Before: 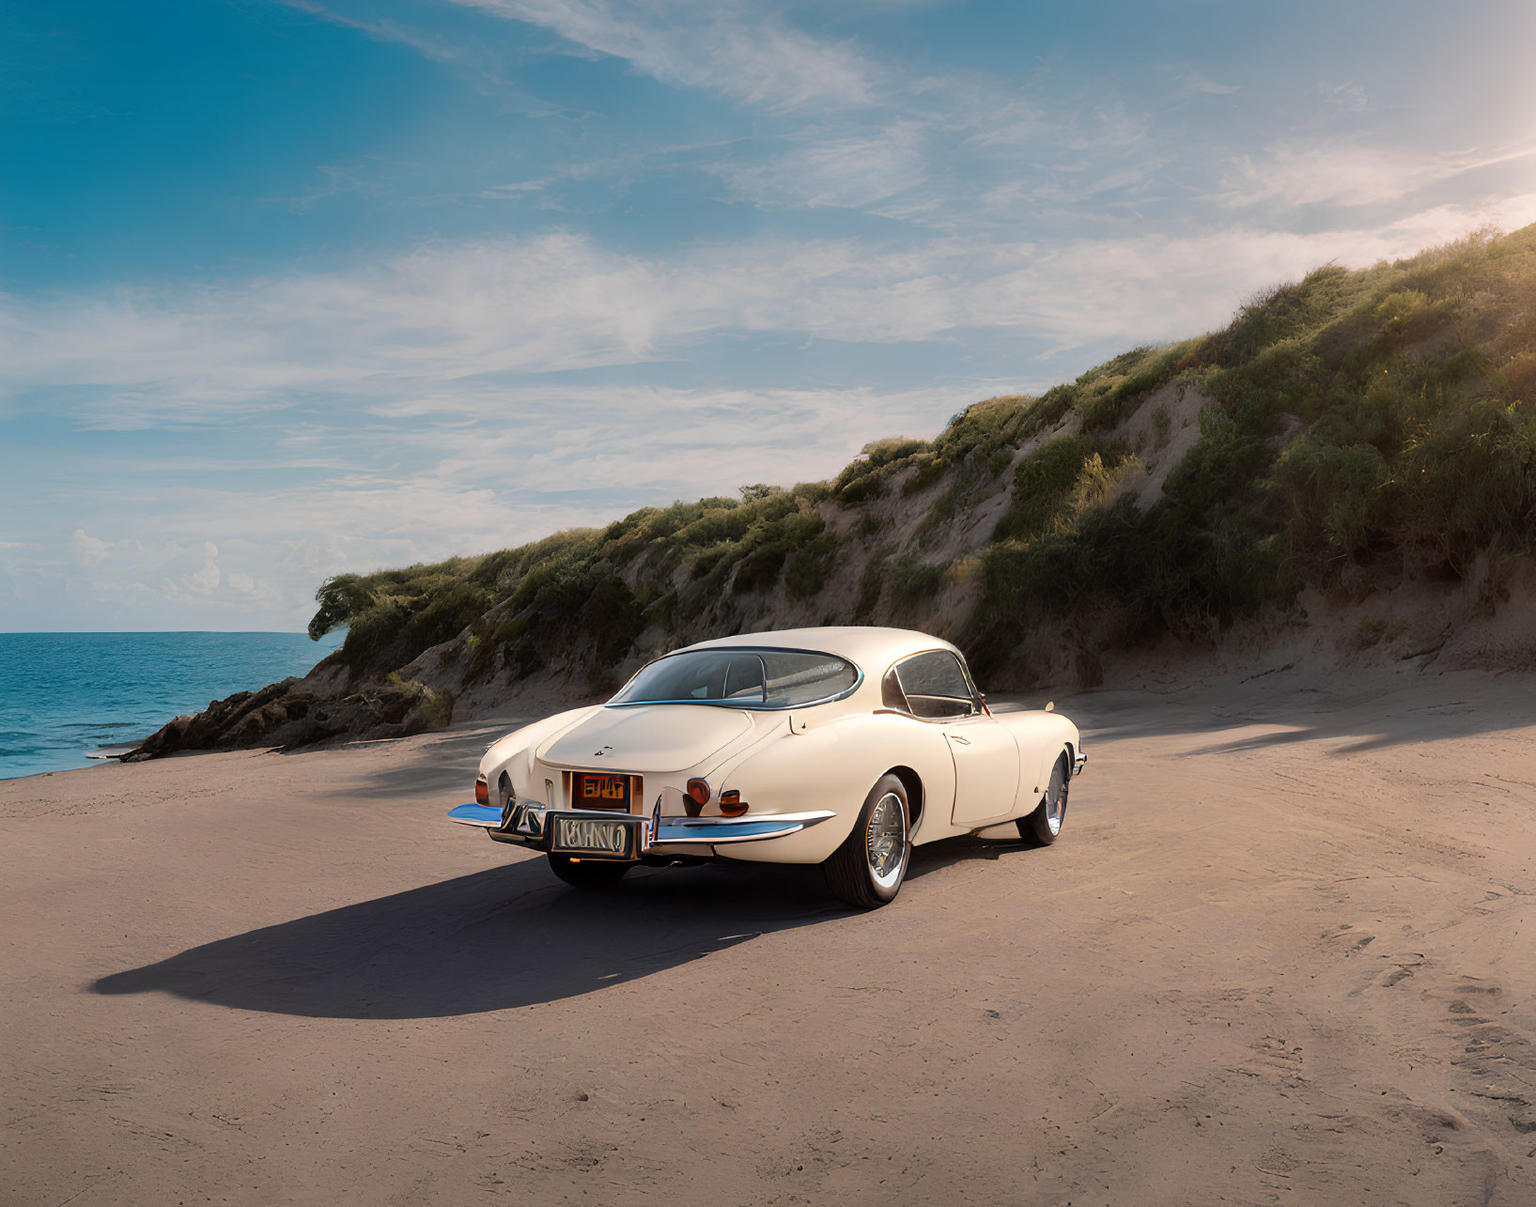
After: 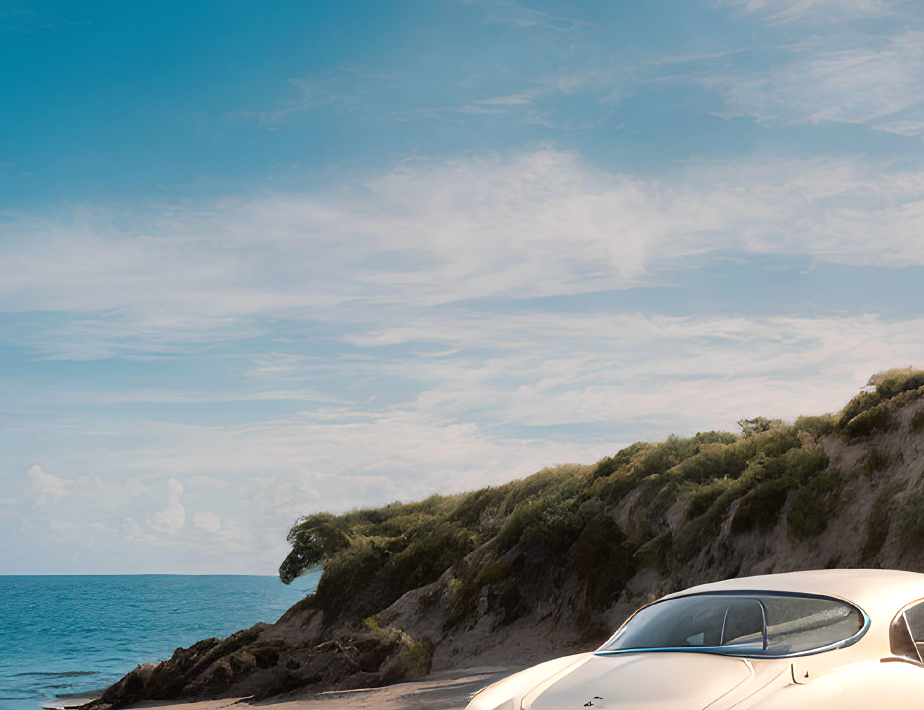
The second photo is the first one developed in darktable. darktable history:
exposure: exposure 0.203 EV, compensate highlight preservation false
crop and rotate: left 3.07%, top 7.65%, right 40.364%, bottom 37.056%
